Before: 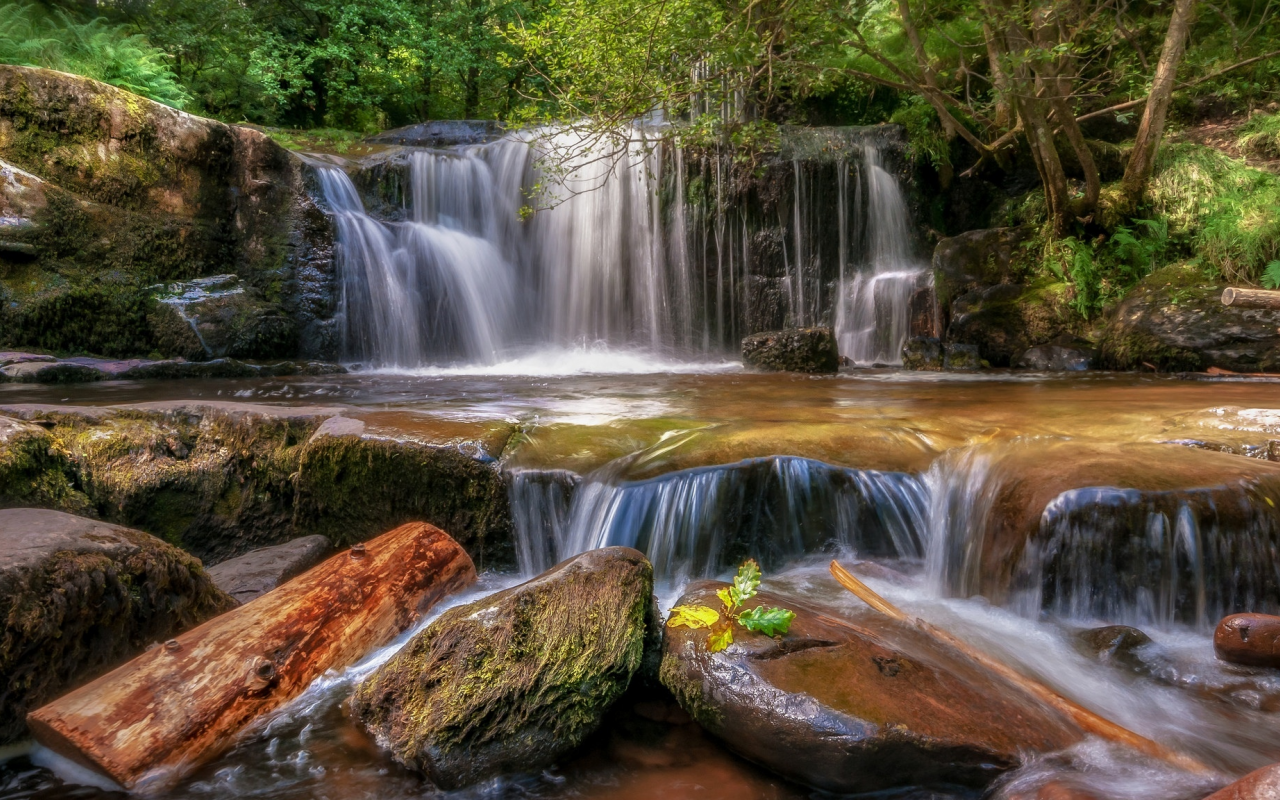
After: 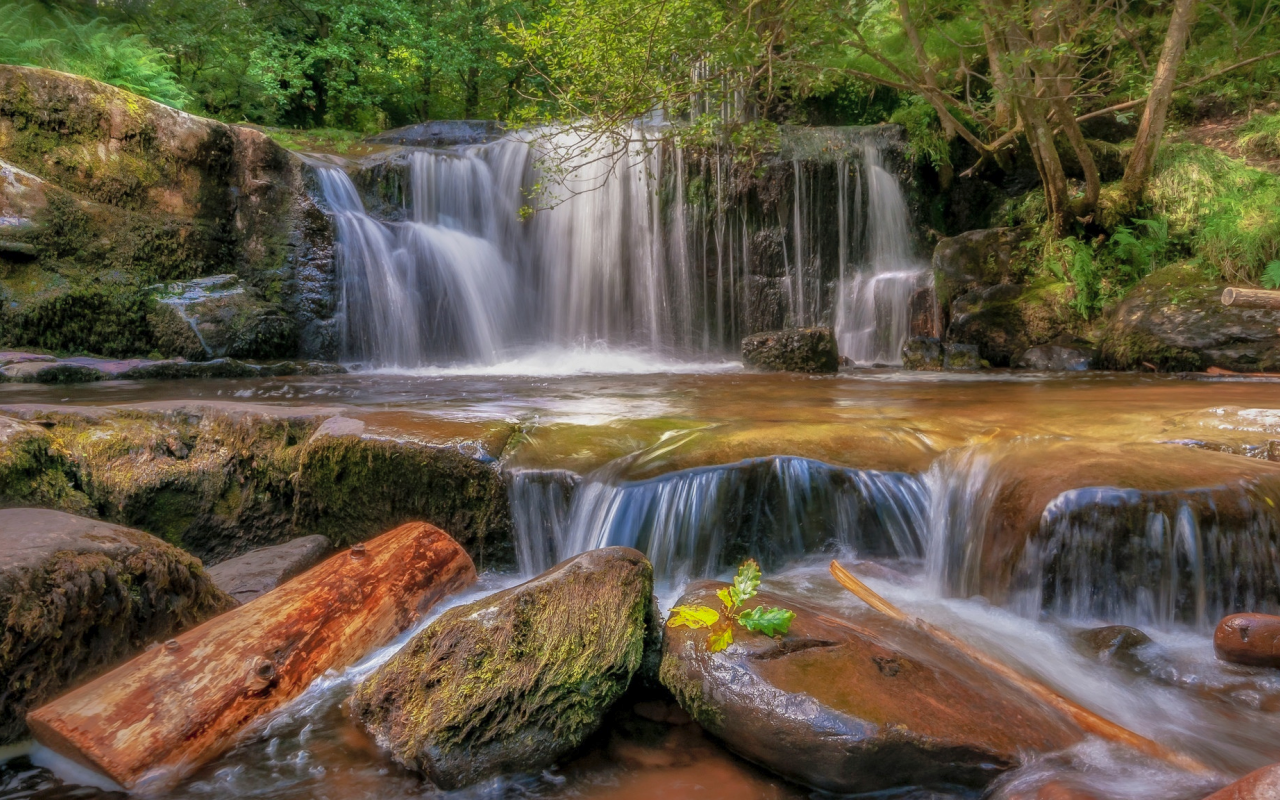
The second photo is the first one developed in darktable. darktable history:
shadows and highlights: shadows 59.24, highlights -59.85
